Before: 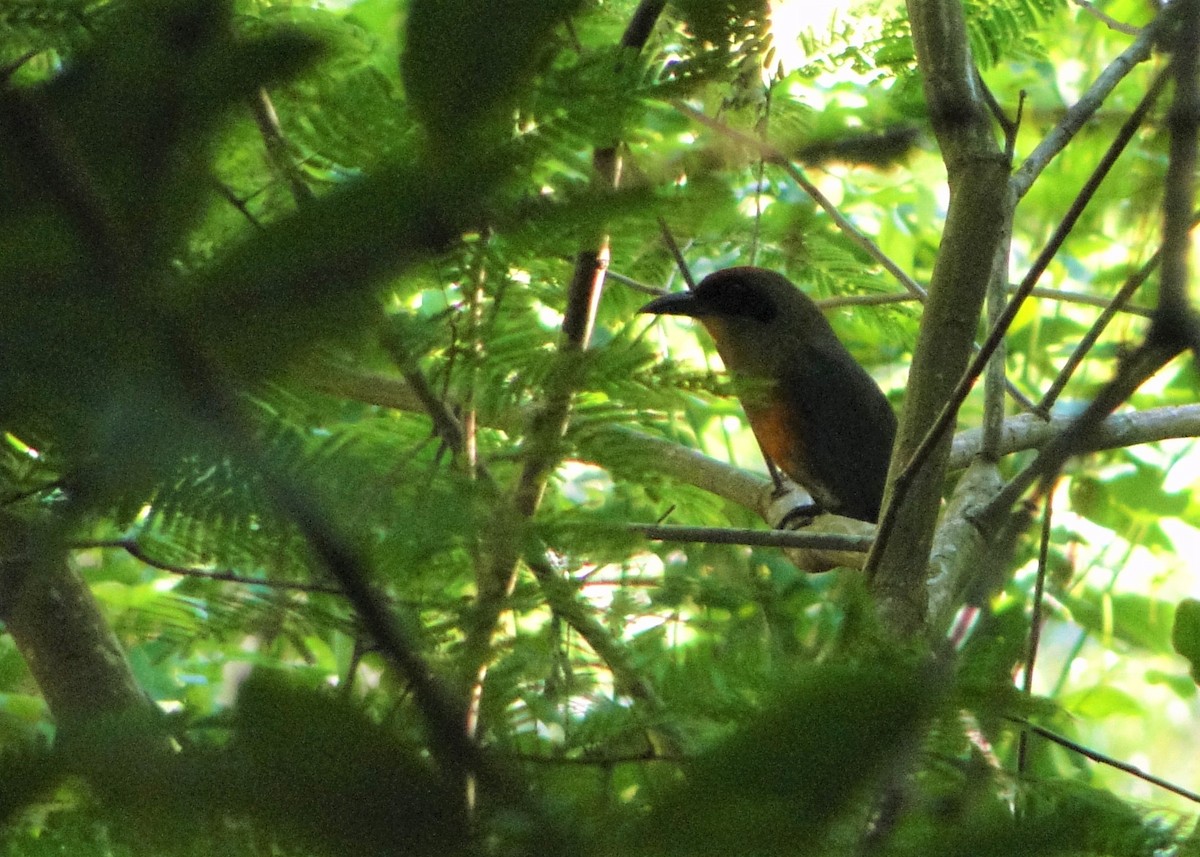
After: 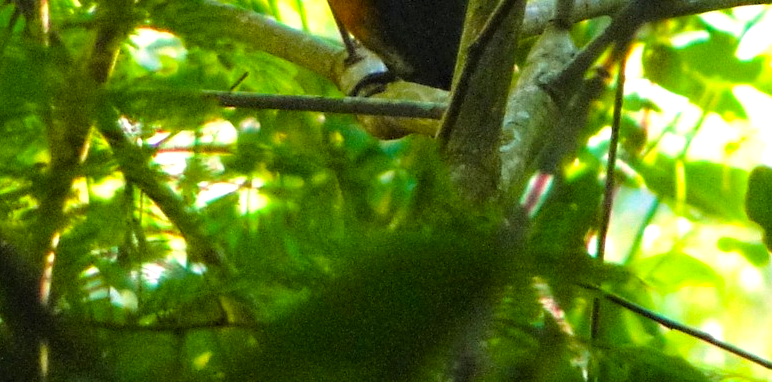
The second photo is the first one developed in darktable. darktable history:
color balance rgb: perceptual saturation grading › global saturation 25.022%, global vibrance 35.734%, contrast 10.305%
velvia: strength 6.37%
crop and rotate: left 35.62%, top 50.581%, bottom 4.814%
